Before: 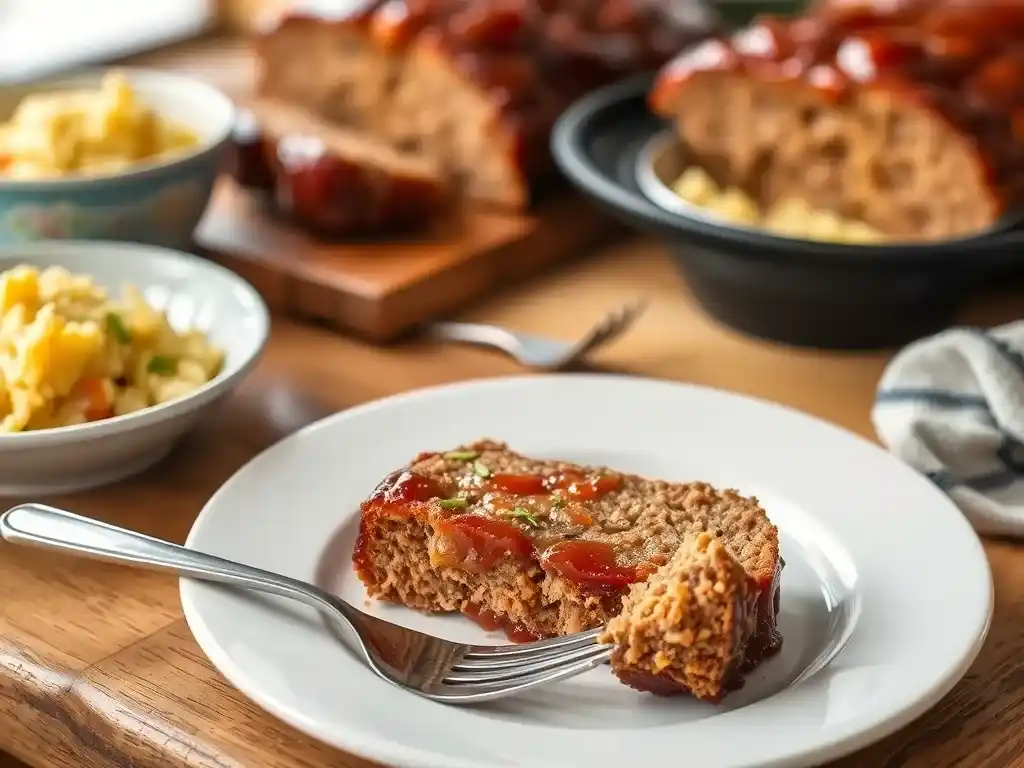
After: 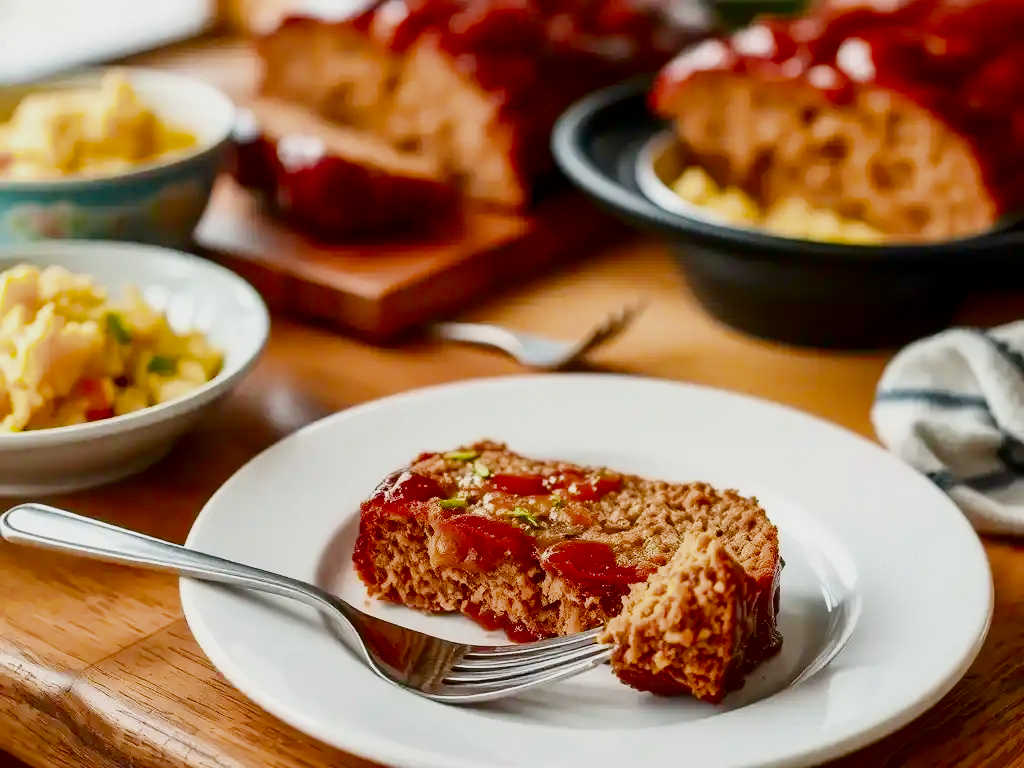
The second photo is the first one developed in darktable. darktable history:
filmic rgb: black relative exposure -7.32 EV, white relative exposure 5.09 EV, hardness 3.2
contrast brightness saturation: brightness -0.52
exposure: black level correction 0, exposure 1.5 EV, compensate highlight preservation false
color balance rgb: perceptual saturation grading › global saturation 30%
